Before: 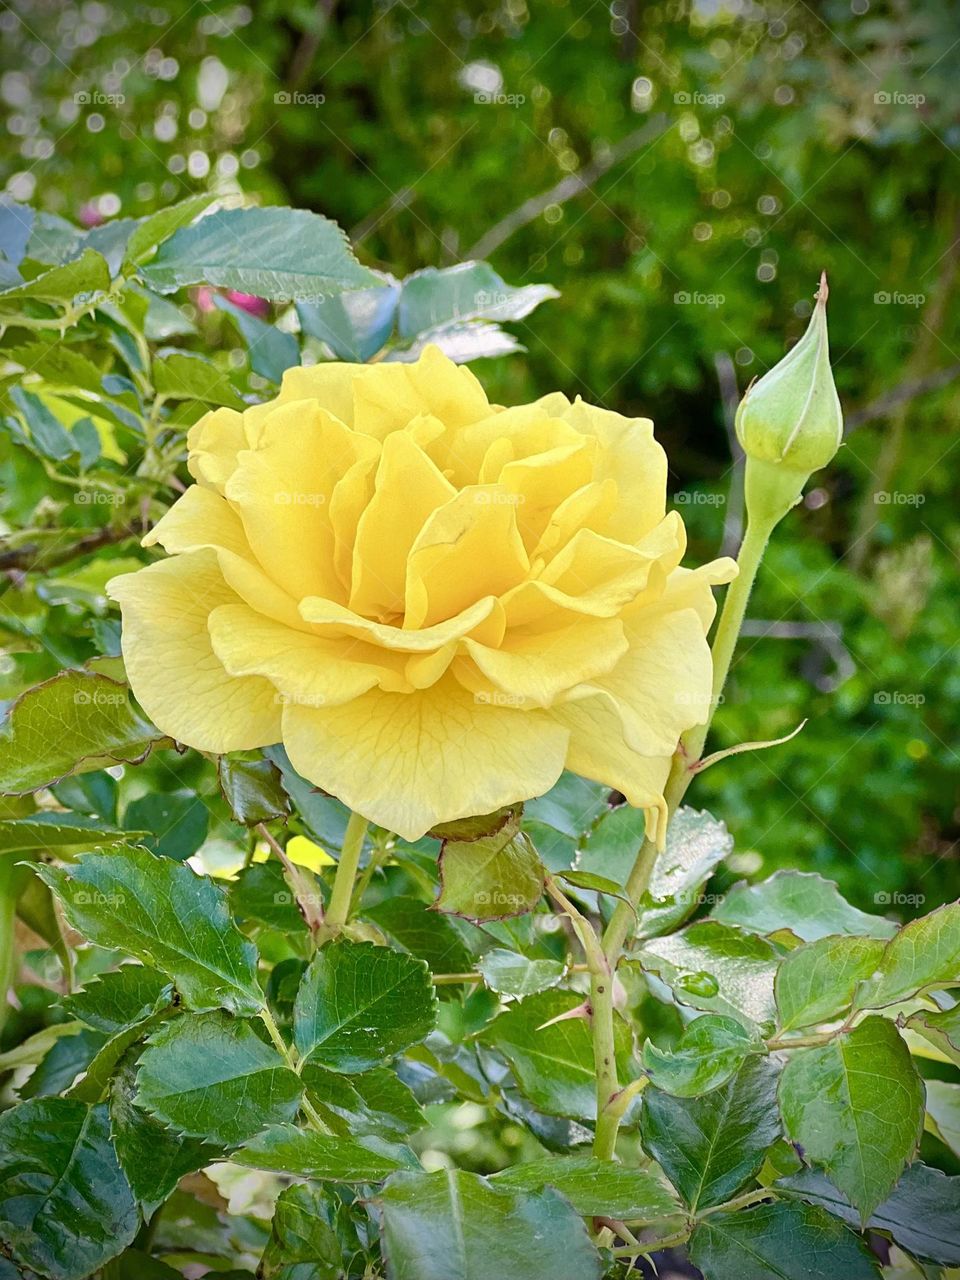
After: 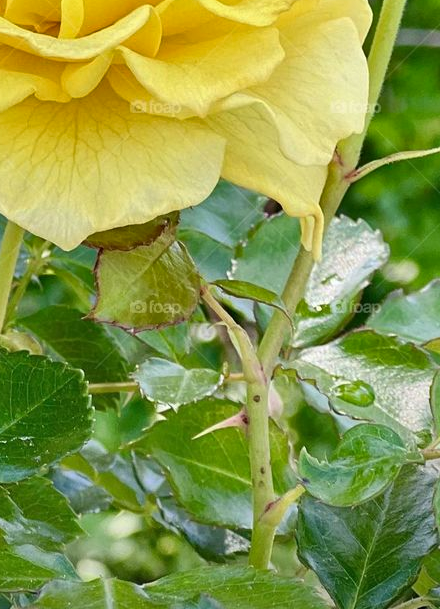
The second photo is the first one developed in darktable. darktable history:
shadows and highlights: soften with gaussian
crop: left 35.86%, top 46.236%, right 18.228%, bottom 6.156%
